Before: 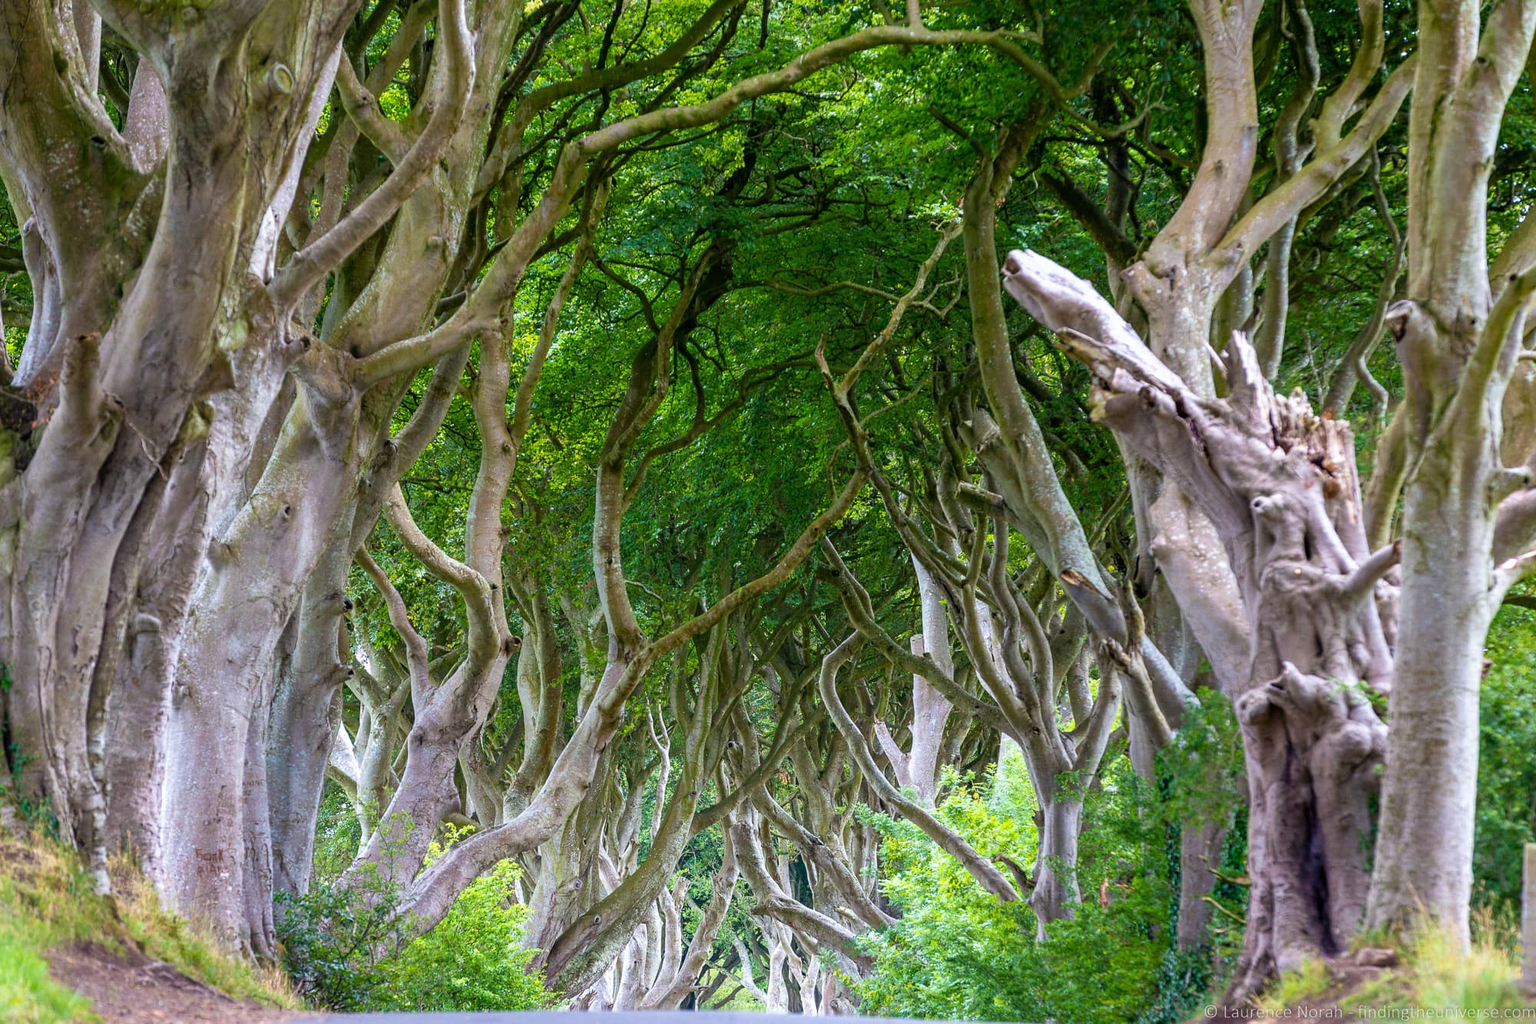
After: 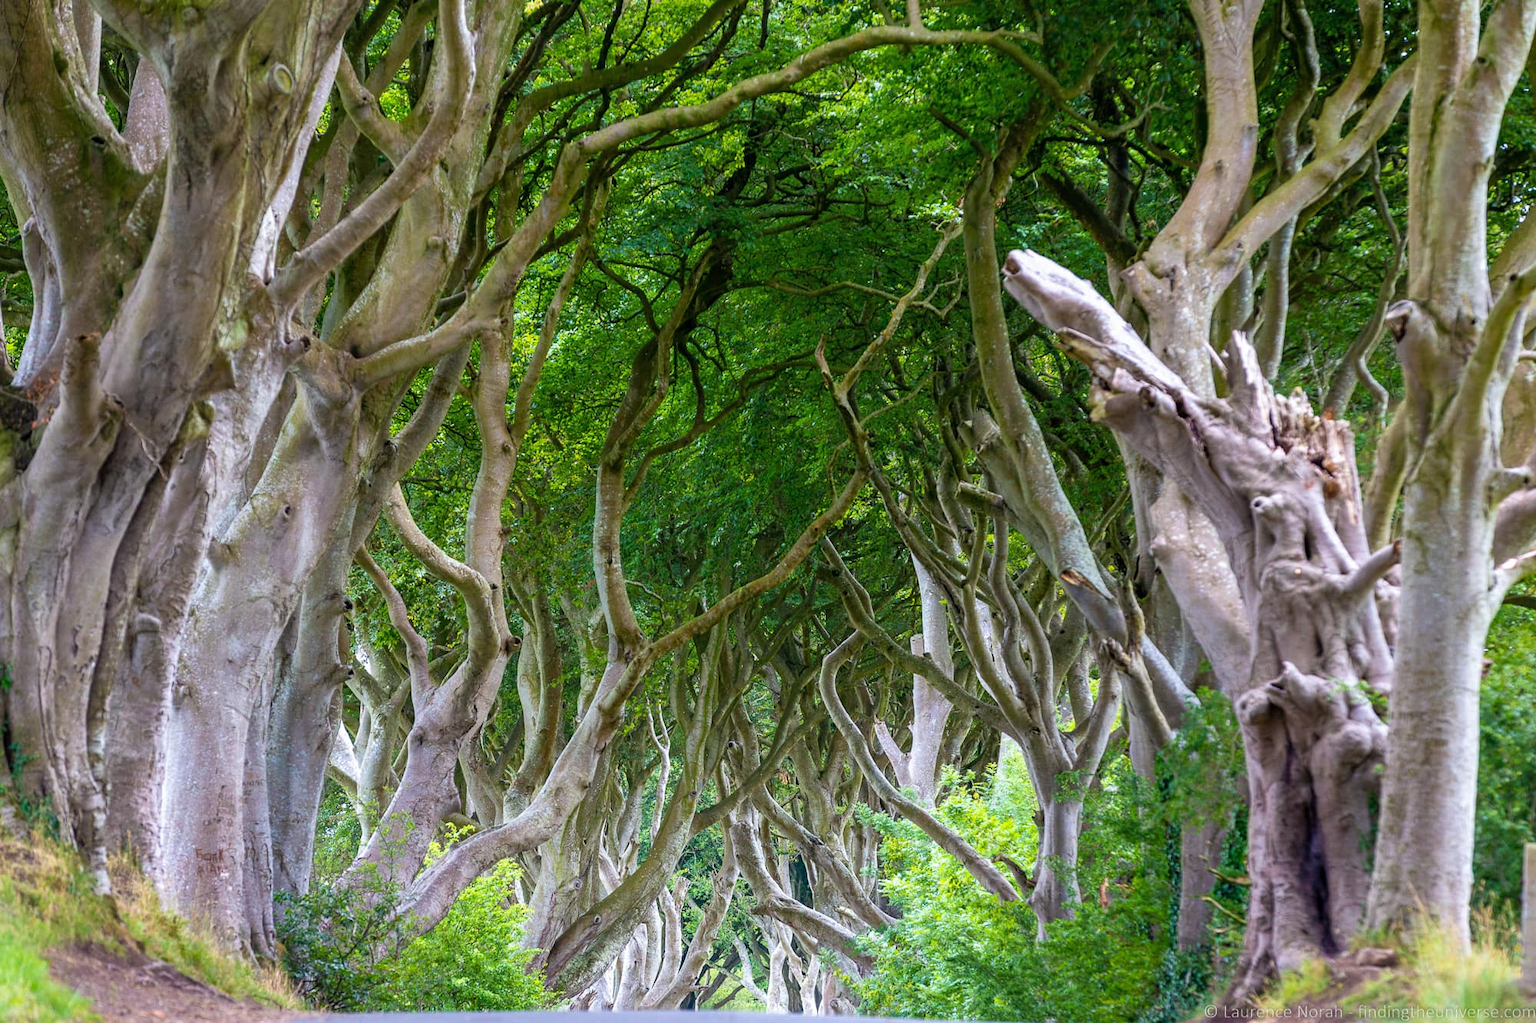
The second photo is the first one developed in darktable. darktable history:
shadows and highlights: radius 127.88, shadows 21.09, highlights -22.69, highlights color adjustment 46.35%, low approximation 0.01
